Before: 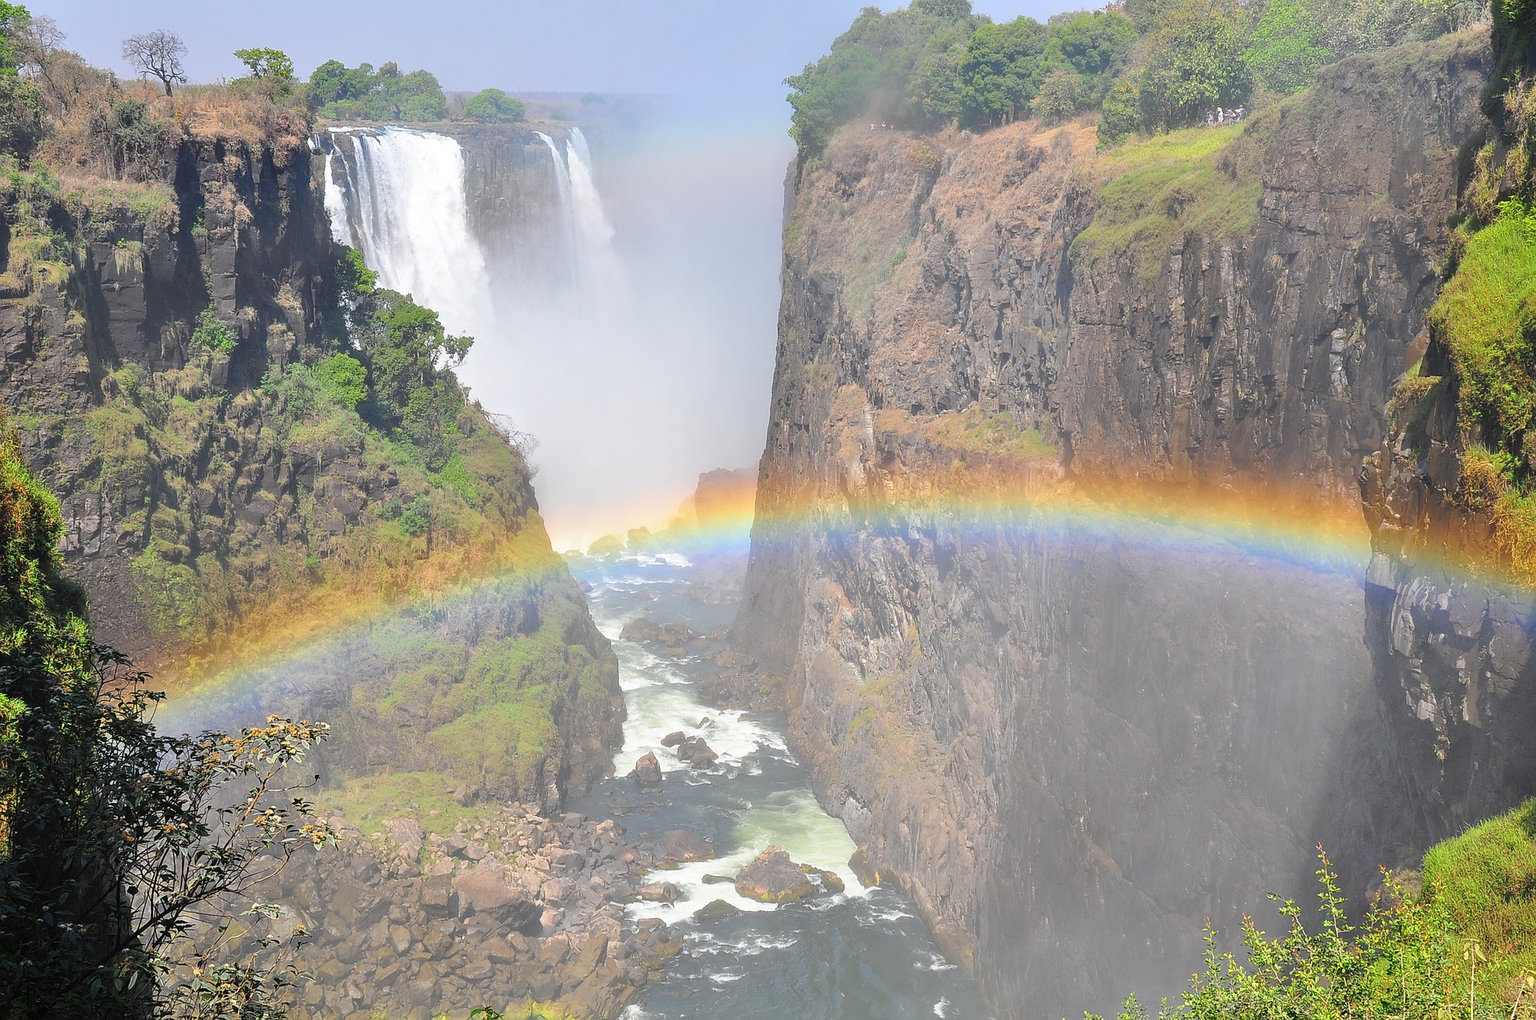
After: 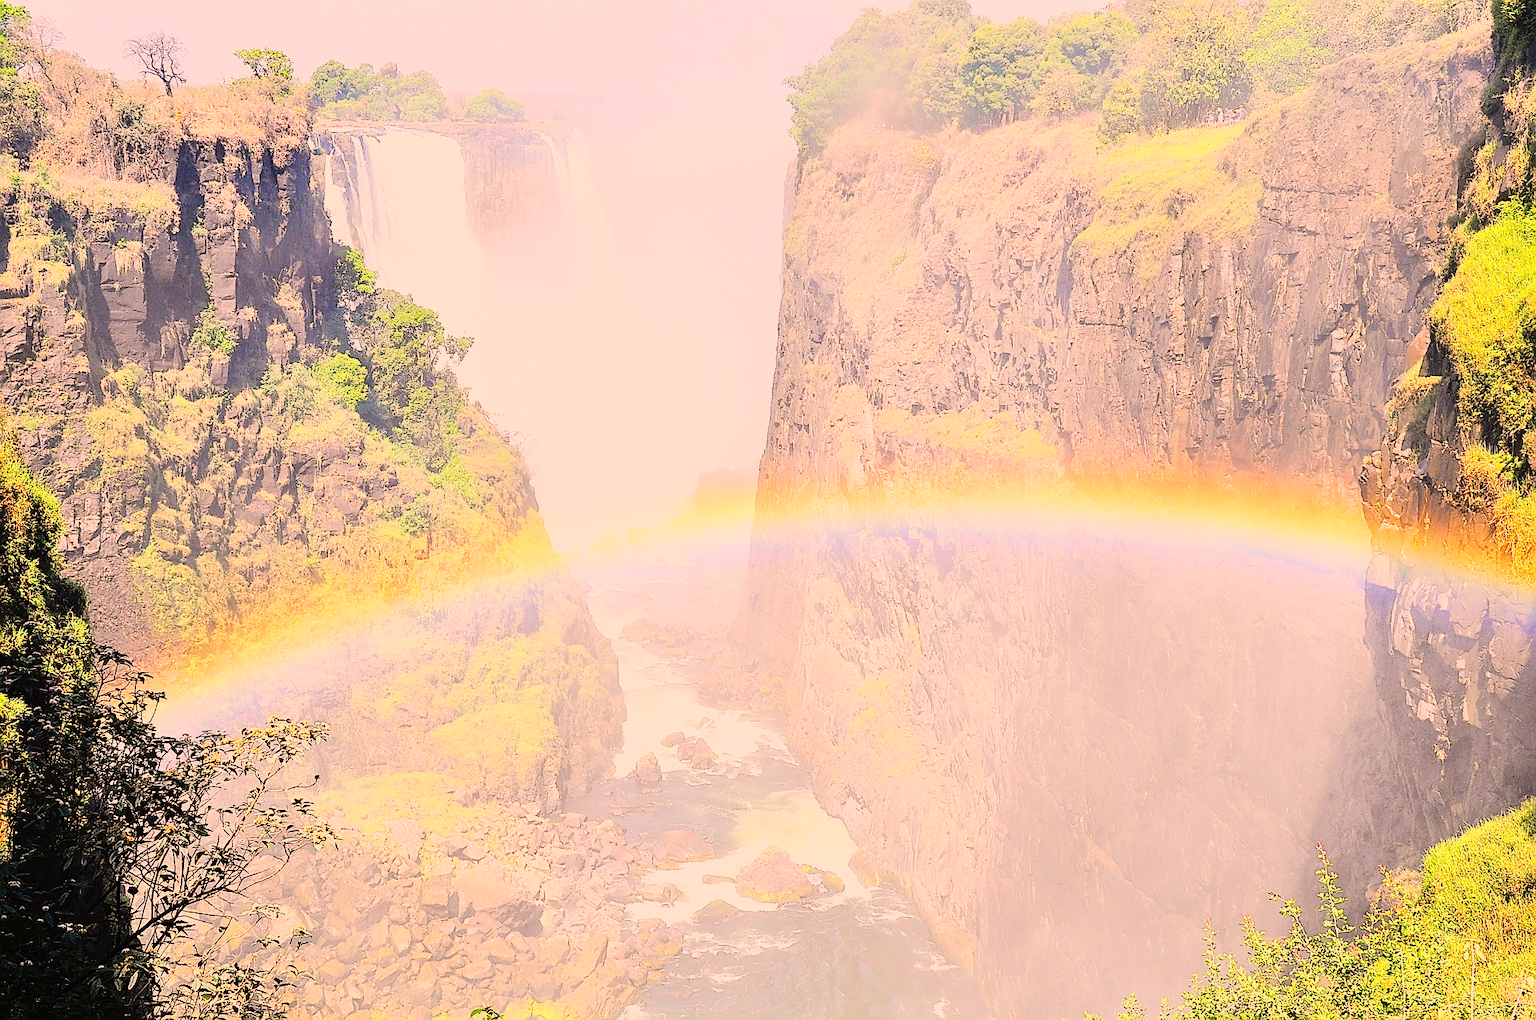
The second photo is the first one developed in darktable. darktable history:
tone curve: curves: ch0 [(0, 0.006) (0.184, 0.117) (0.405, 0.46) (0.456, 0.528) (0.634, 0.728) (0.877, 0.89) (0.984, 0.935)]; ch1 [(0, 0) (0.443, 0.43) (0.492, 0.489) (0.566, 0.579) (0.595, 0.625) (0.608, 0.667) (0.65, 0.729) (1, 1)]; ch2 [(0, 0) (0.33, 0.301) (0.421, 0.443) (0.447, 0.489) (0.495, 0.505) (0.537, 0.583) (0.586, 0.591) (0.663, 0.686) (1, 1)]
color correction: highlights a* 17.45, highlights b* 18.61
base curve: curves: ch0 [(0, 0) (0.008, 0.007) (0.022, 0.029) (0.048, 0.089) (0.092, 0.197) (0.191, 0.399) (0.275, 0.534) (0.357, 0.65) (0.477, 0.78) (0.542, 0.833) (0.799, 0.973) (1, 1)], preserve colors none
sharpen: on, module defaults
